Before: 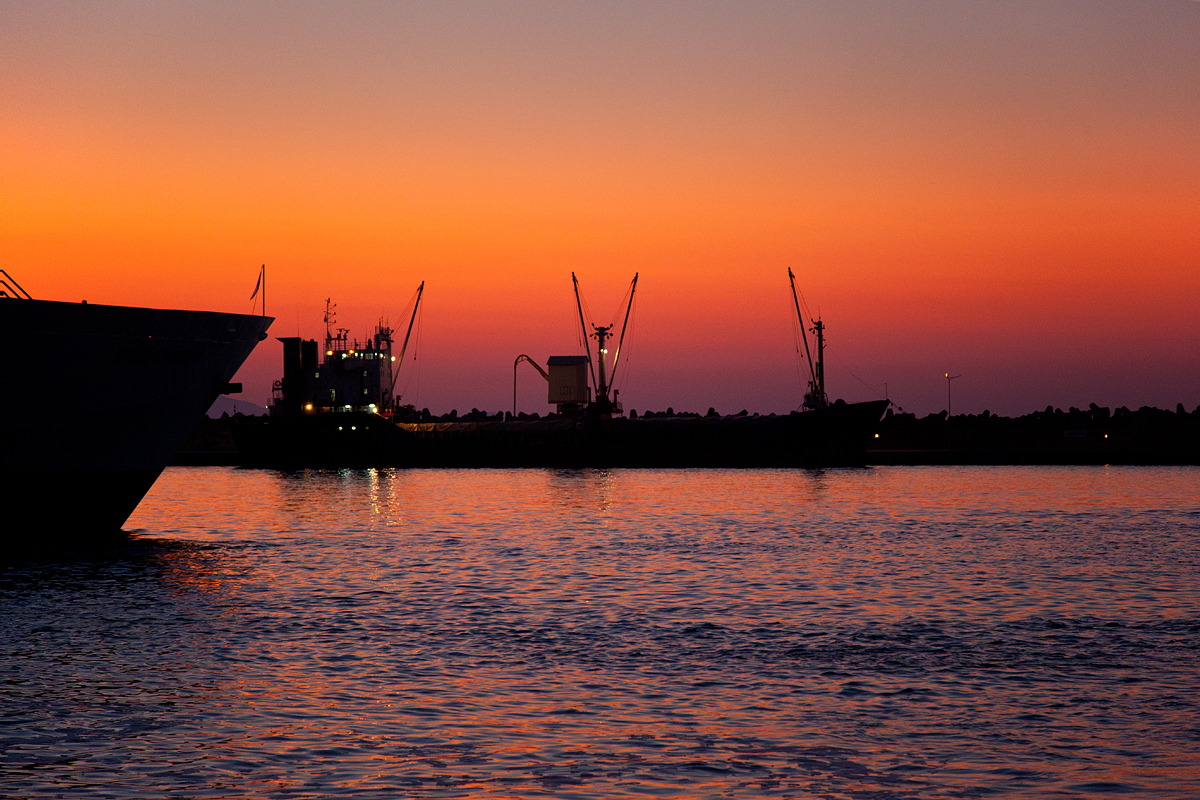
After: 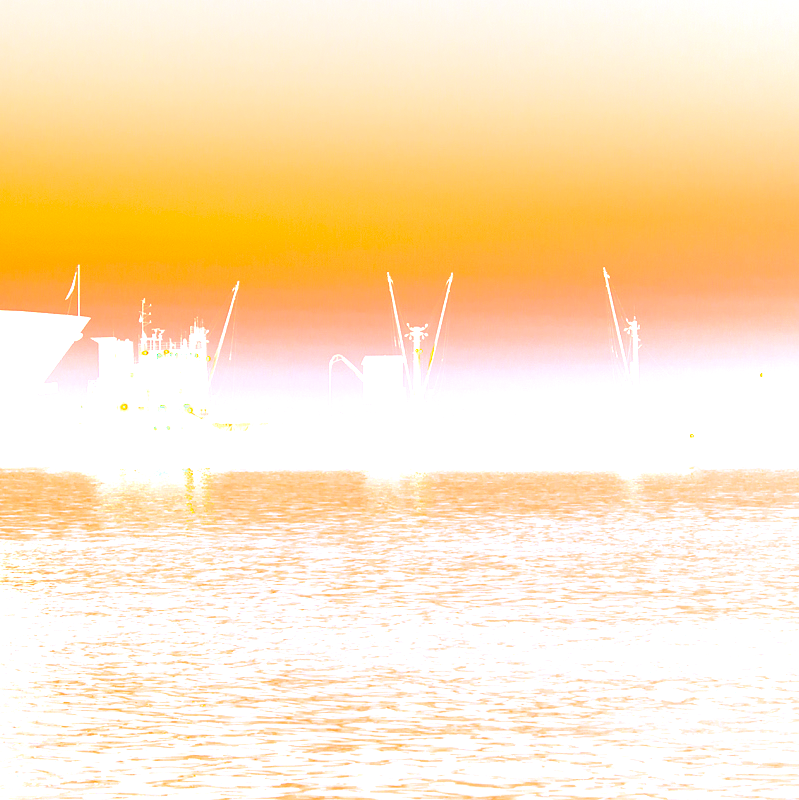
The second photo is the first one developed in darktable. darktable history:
crop: left 15.419%, right 17.914%
contrast brightness saturation: contrast 0.2, brightness 0.16, saturation 0.22
tone equalizer: on, module defaults
bloom: size 85%, threshold 5%, strength 85%
exposure: black level correction 0, exposure 1.3 EV, compensate highlight preservation false
